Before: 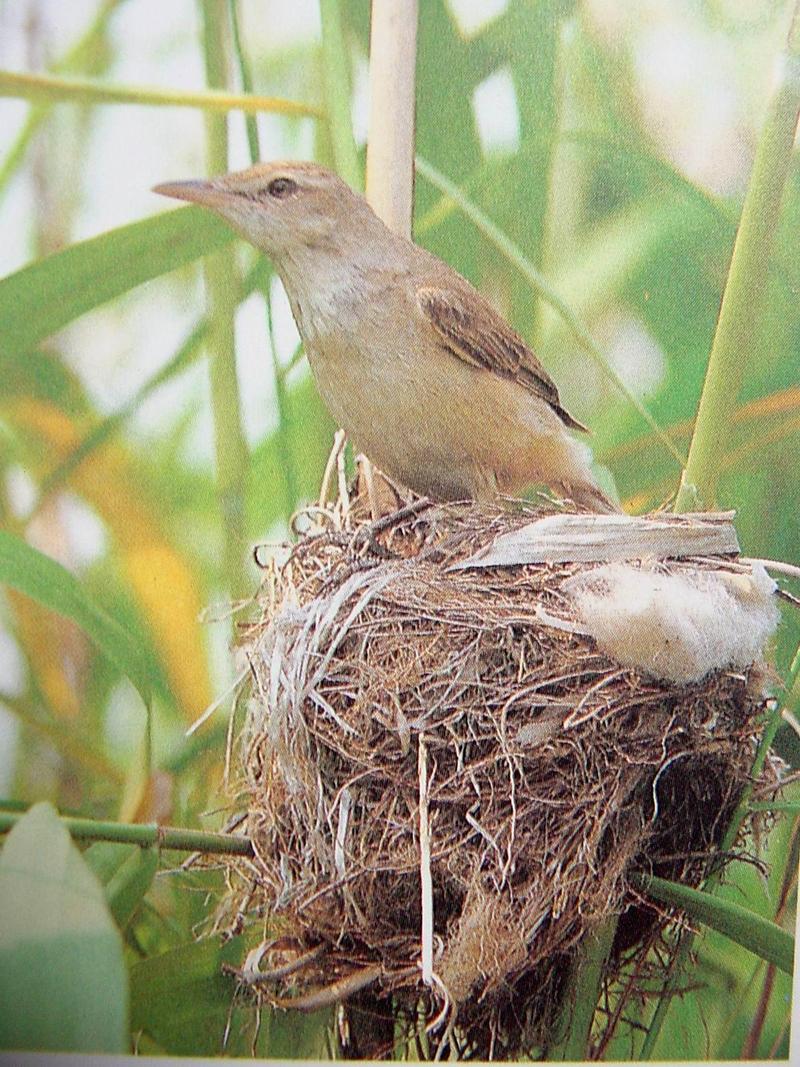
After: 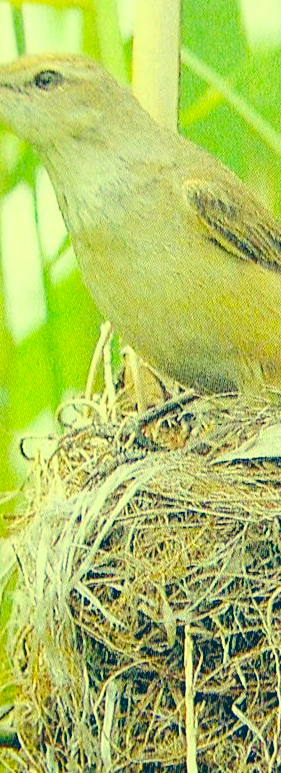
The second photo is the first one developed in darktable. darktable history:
color balance rgb: perceptual saturation grading › global saturation 30%, global vibrance 20%
tone curve: curves: ch0 [(0, 0) (0.003, 0.044) (0.011, 0.045) (0.025, 0.048) (0.044, 0.051) (0.069, 0.065) (0.1, 0.08) (0.136, 0.108) (0.177, 0.152) (0.224, 0.216) (0.277, 0.305) (0.335, 0.392) (0.399, 0.481) (0.468, 0.579) (0.543, 0.658) (0.623, 0.729) (0.709, 0.8) (0.801, 0.867) (0.898, 0.93) (1, 1)], preserve colors none
crop and rotate: left 29.476%, top 10.214%, right 35.32%, bottom 17.333%
color correction: highlights a* -15.58, highlights b* 40, shadows a* -40, shadows b* -26.18
exposure: exposure 0.2 EV, compensate highlight preservation false
